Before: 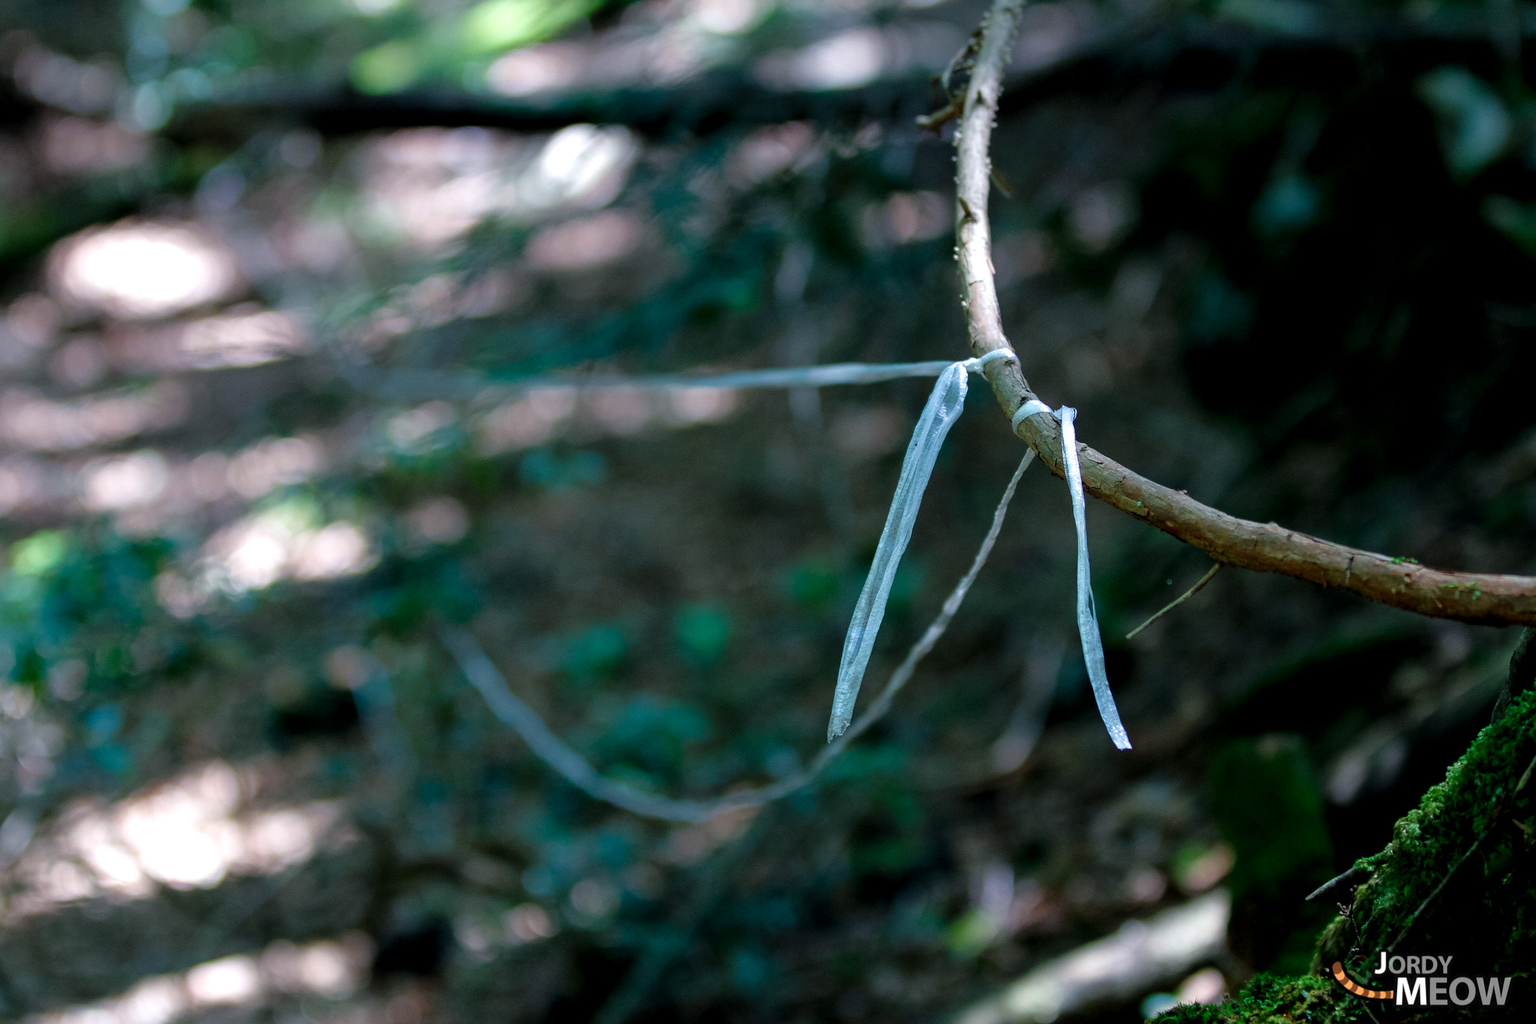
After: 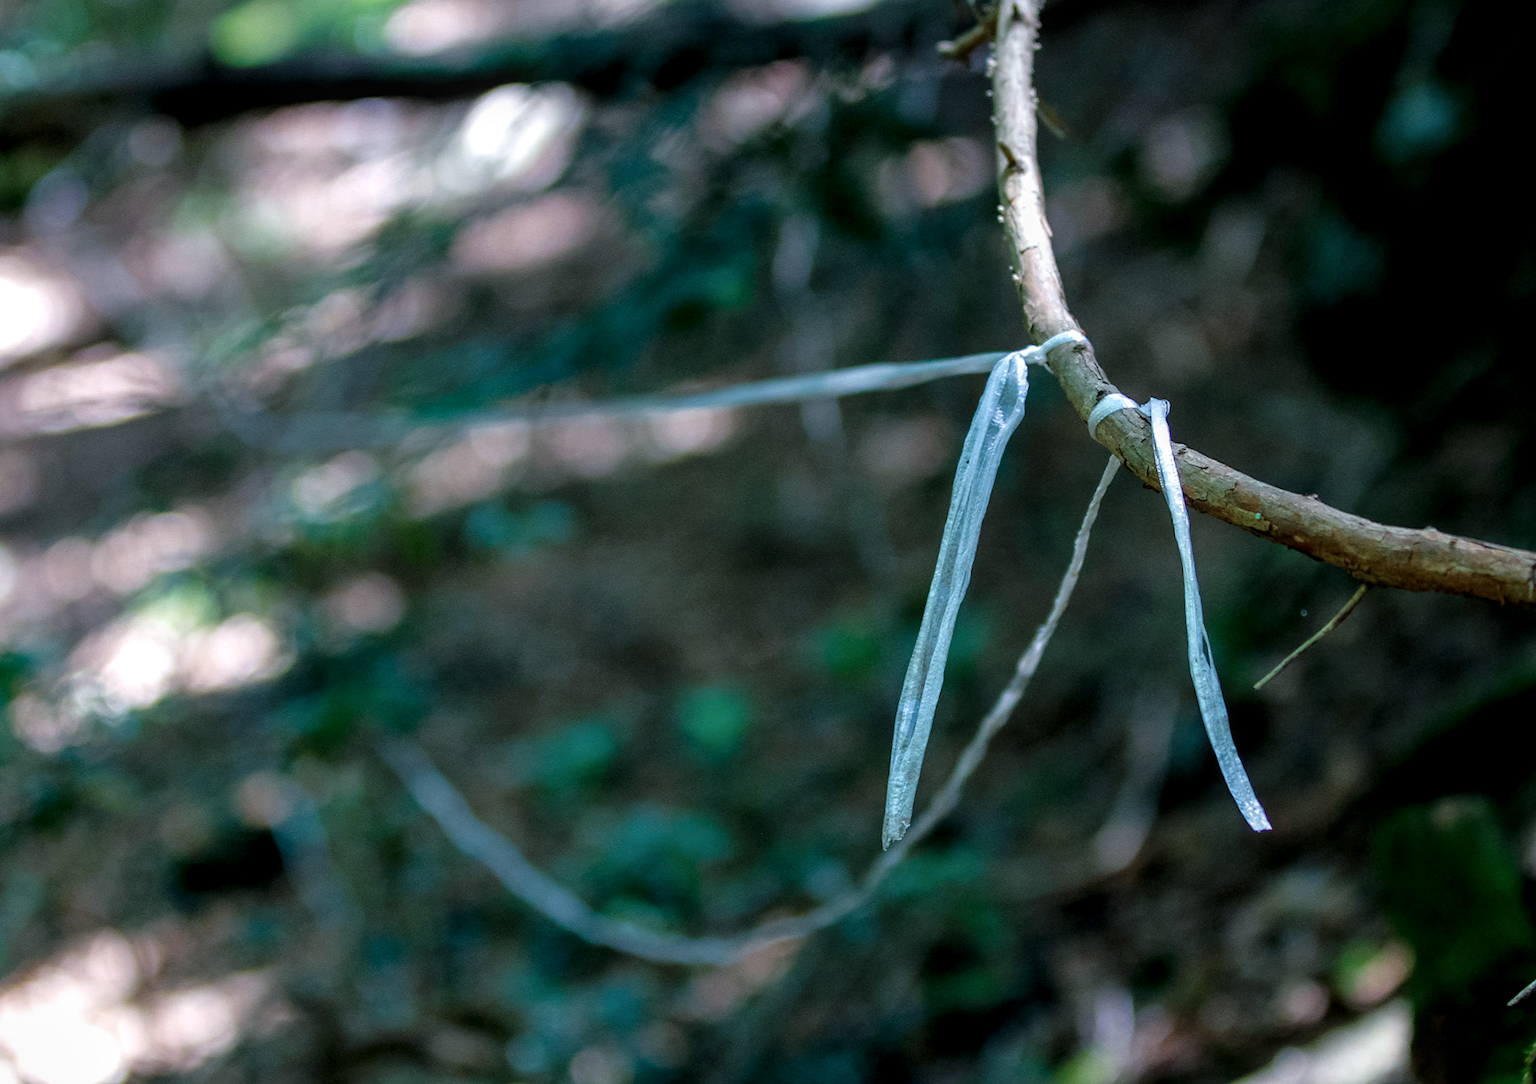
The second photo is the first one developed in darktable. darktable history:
rotate and perspective: rotation -4.25°, automatic cropping off
crop and rotate: left 11.831%, top 11.346%, right 13.429%, bottom 13.899%
local contrast: on, module defaults
